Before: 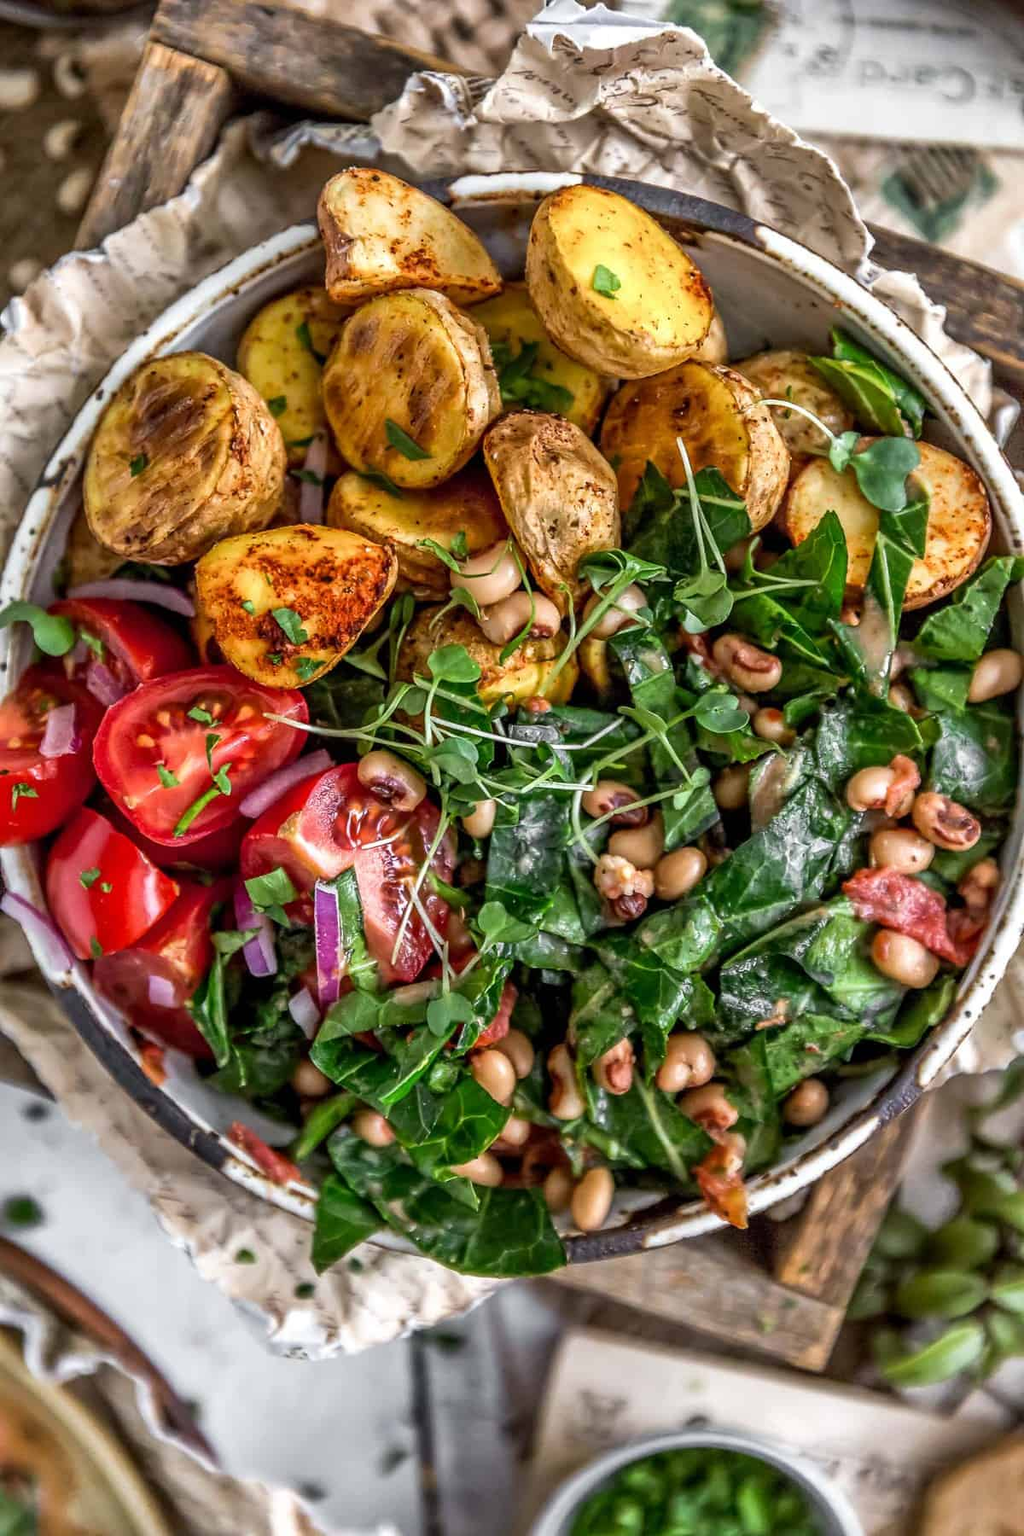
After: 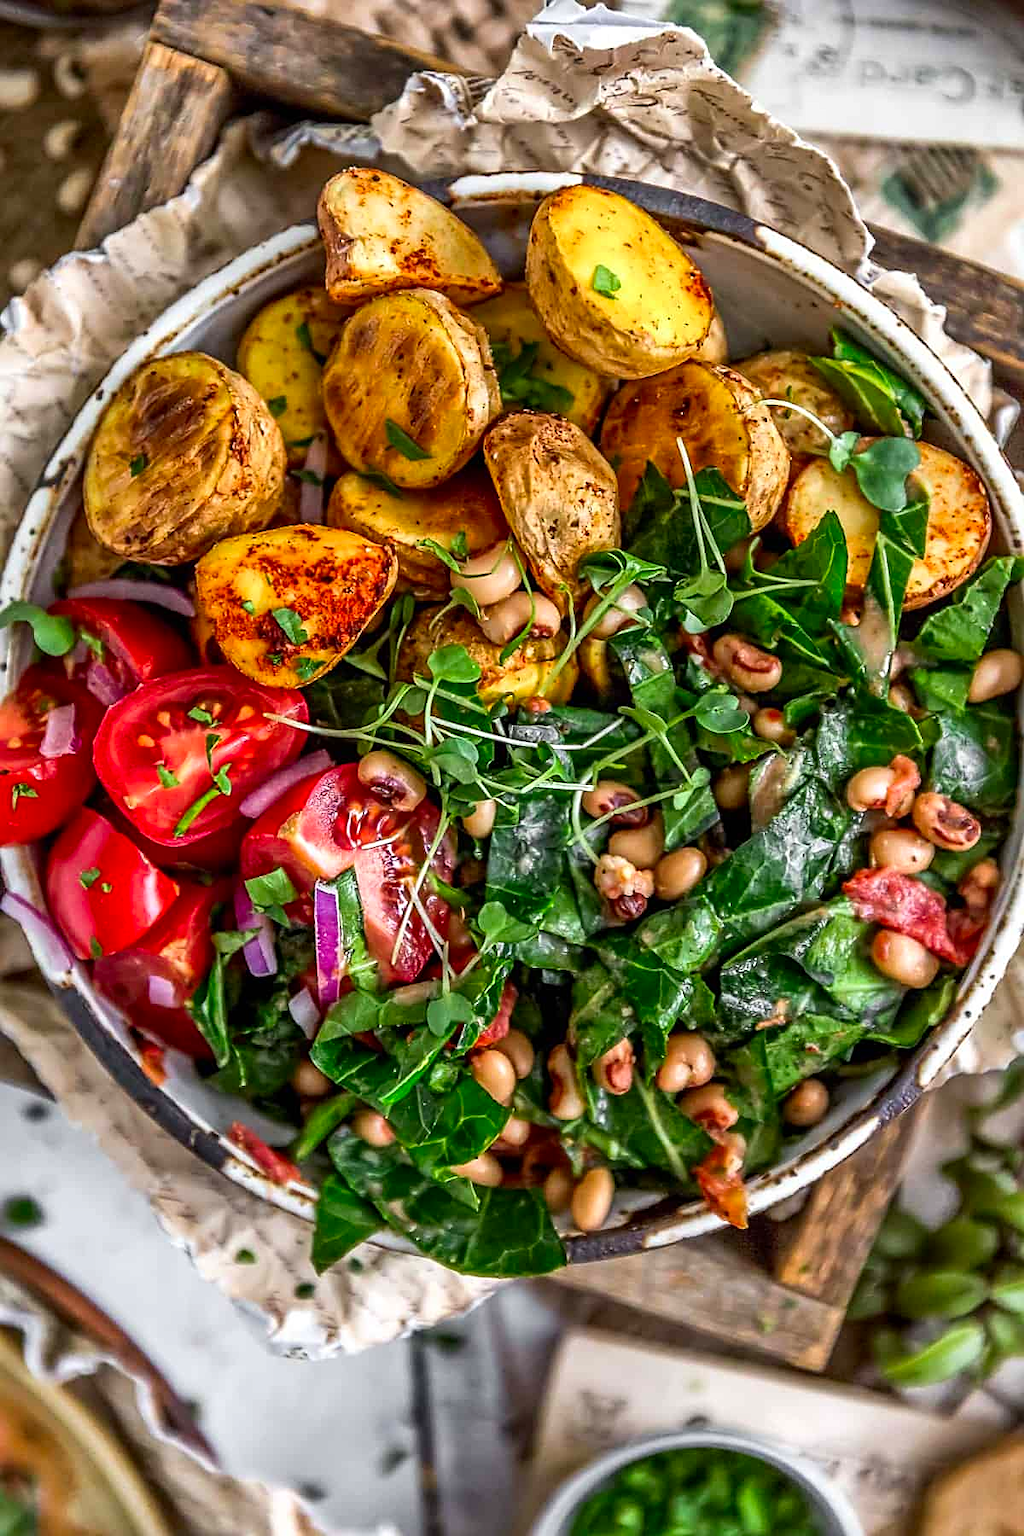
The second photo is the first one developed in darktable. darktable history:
contrast brightness saturation: contrast 0.088, saturation 0.27
sharpen: on, module defaults
